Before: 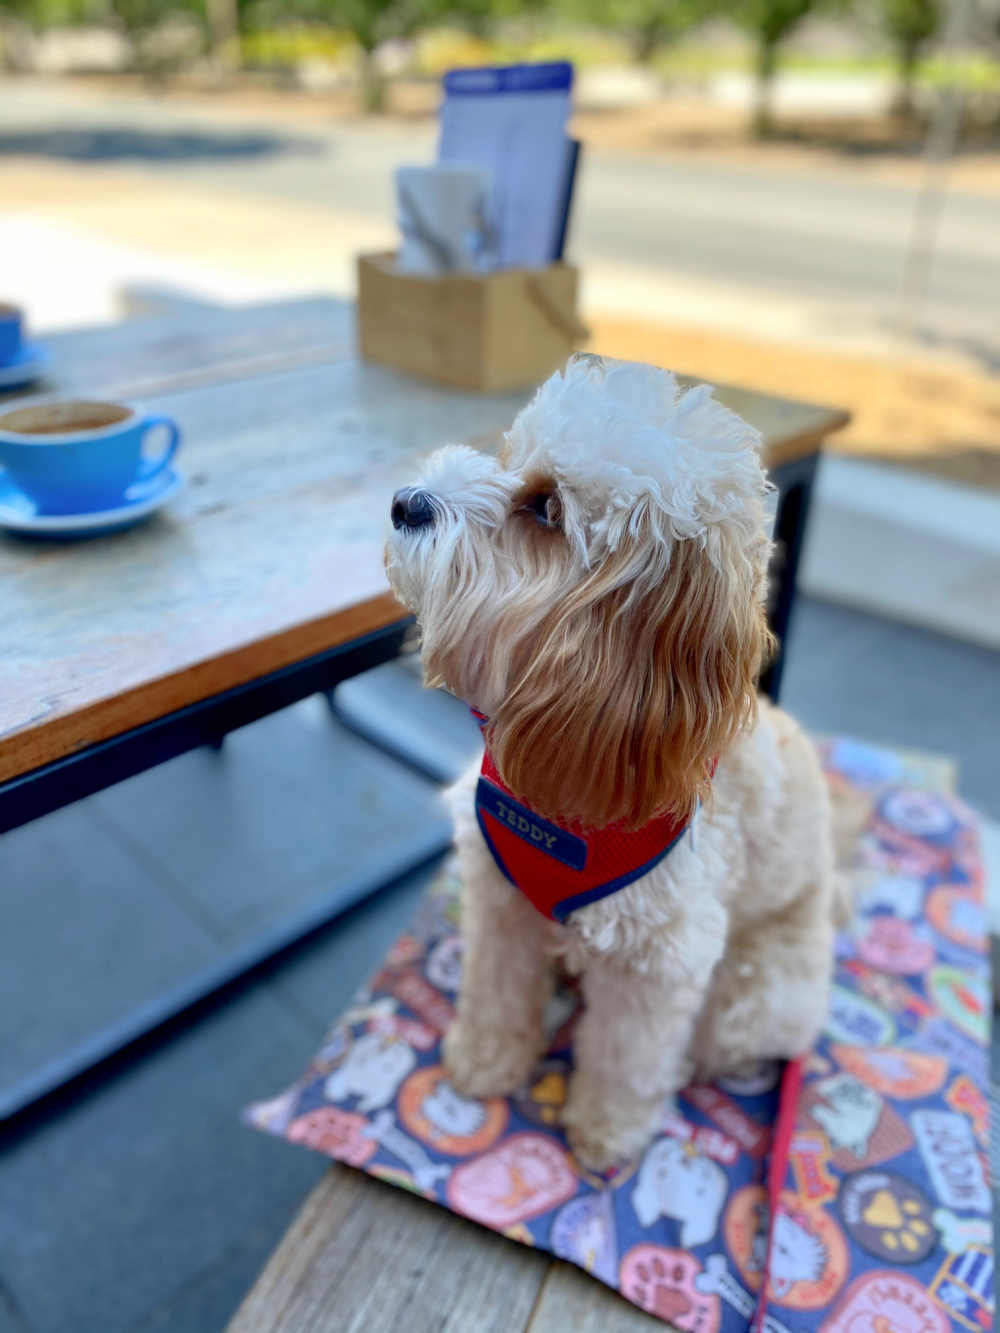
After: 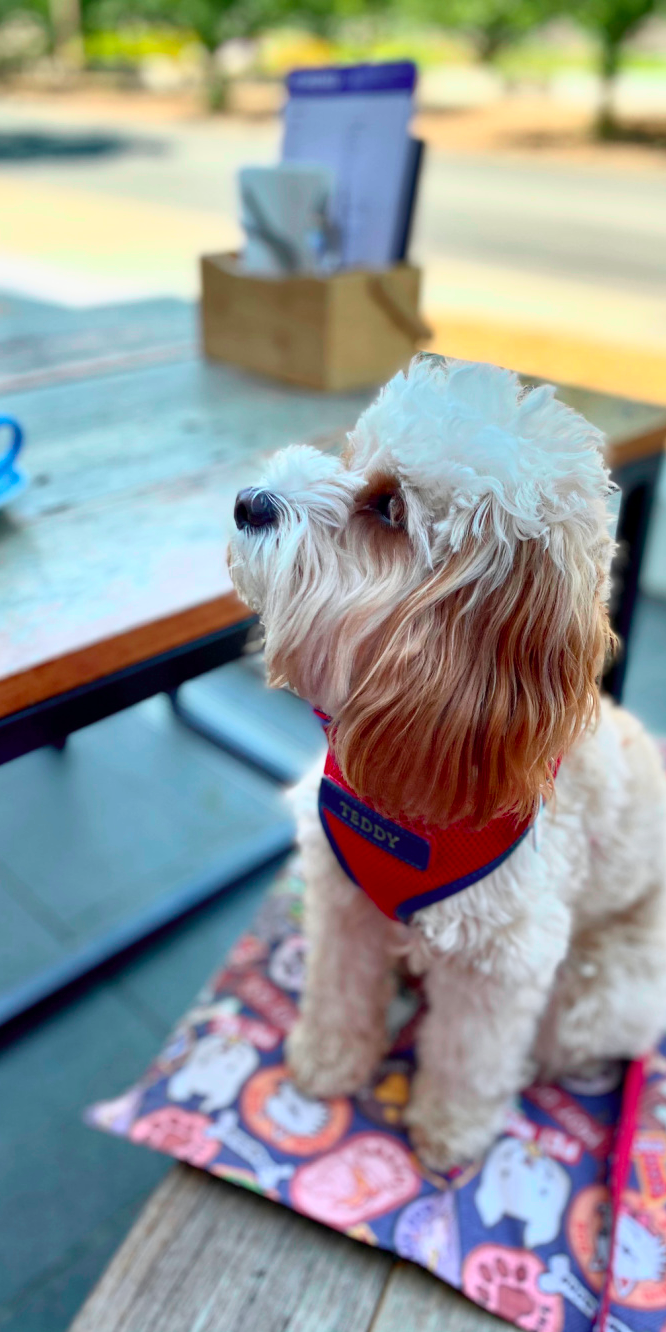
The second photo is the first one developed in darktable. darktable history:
crop and rotate: left 15.754%, right 17.579%
shadows and highlights: soften with gaussian
tone curve: curves: ch0 [(0, 0) (0.051, 0.047) (0.102, 0.099) (0.236, 0.249) (0.429, 0.473) (0.67, 0.755) (0.875, 0.948) (1, 0.985)]; ch1 [(0, 0) (0.339, 0.298) (0.402, 0.363) (0.453, 0.413) (0.485, 0.469) (0.494, 0.493) (0.504, 0.502) (0.515, 0.526) (0.563, 0.591) (0.597, 0.639) (0.834, 0.888) (1, 1)]; ch2 [(0, 0) (0.362, 0.353) (0.425, 0.439) (0.501, 0.501) (0.537, 0.538) (0.58, 0.59) (0.642, 0.669) (0.773, 0.856) (1, 1)], color space Lab, independent channels, preserve colors none
